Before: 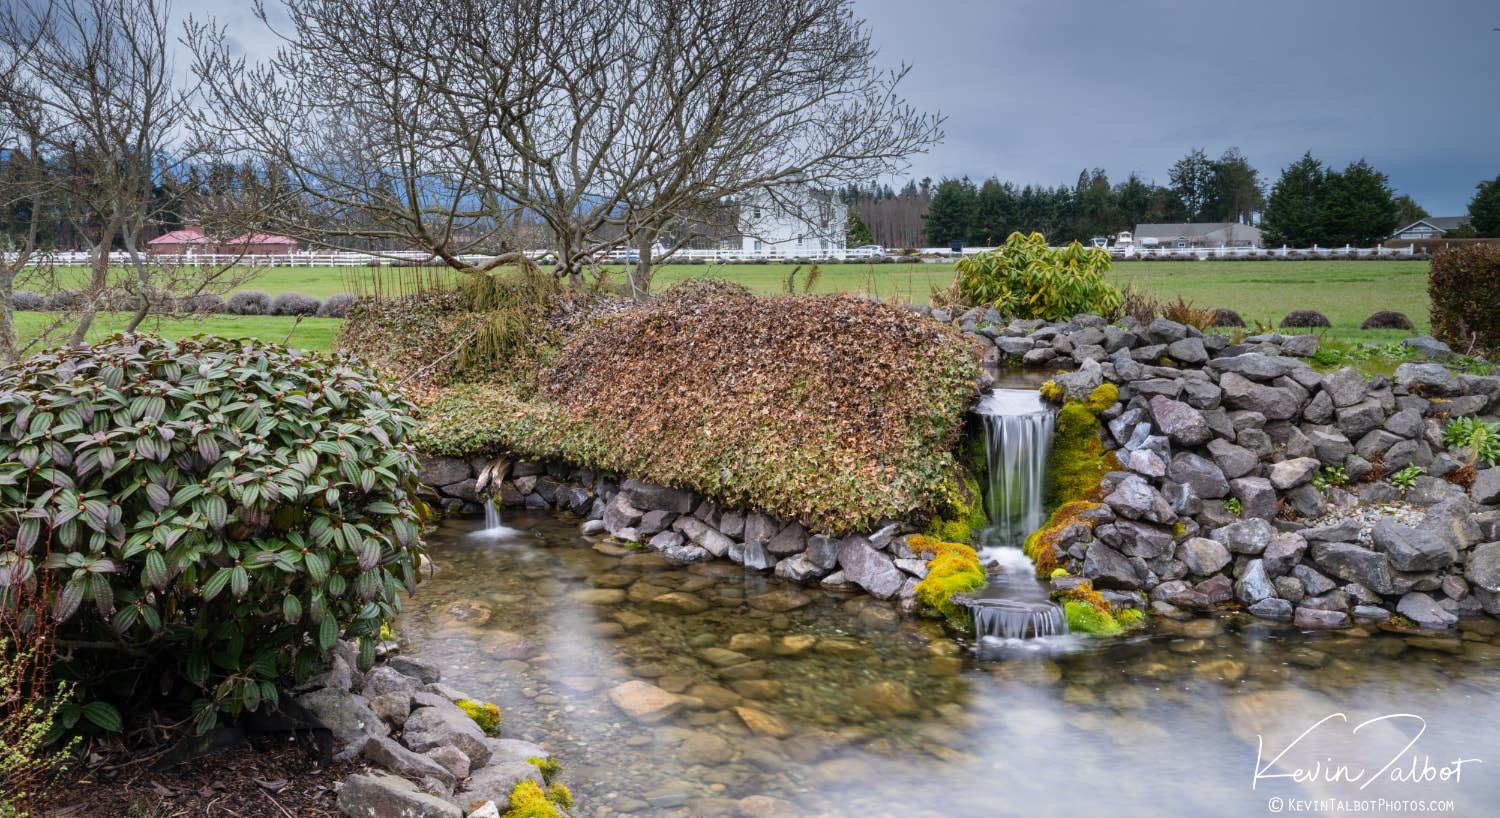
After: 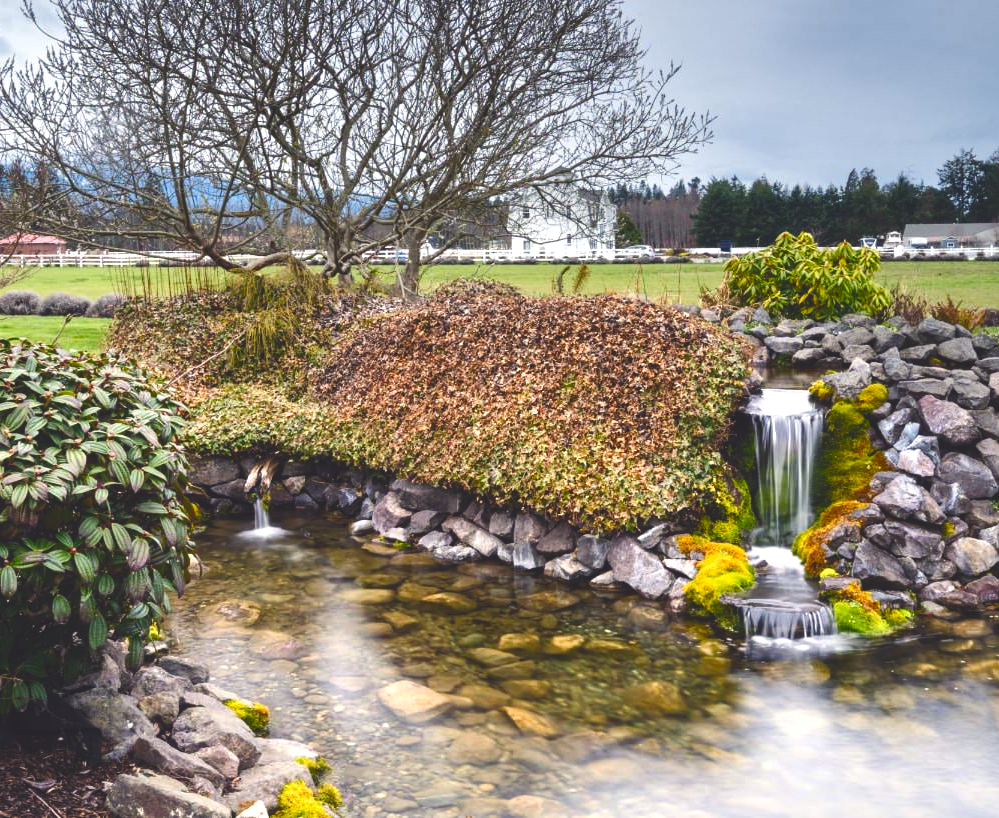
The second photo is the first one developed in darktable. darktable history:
crop: left 15.419%, right 17.914%
tone equalizer: -8 EV -0.75 EV, -7 EV -0.7 EV, -6 EV -0.6 EV, -5 EV -0.4 EV, -3 EV 0.4 EV, -2 EV 0.6 EV, -1 EV 0.7 EV, +0 EV 0.75 EV, edges refinement/feathering 500, mask exposure compensation -1.57 EV, preserve details no
color balance rgb: shadows lift › chroma 3%, shadows lift › hue 280.8°, power › hue 330°, highlights gain › chroma 3%, highlights gain › hue 75.6°, global offset › luminance 2%, perceptual saturation grading › global saturation 20%, perceptual saturation grading › highlights -25%, perceptual saturation grading › shadows 50%, global vibrance 20.33%
